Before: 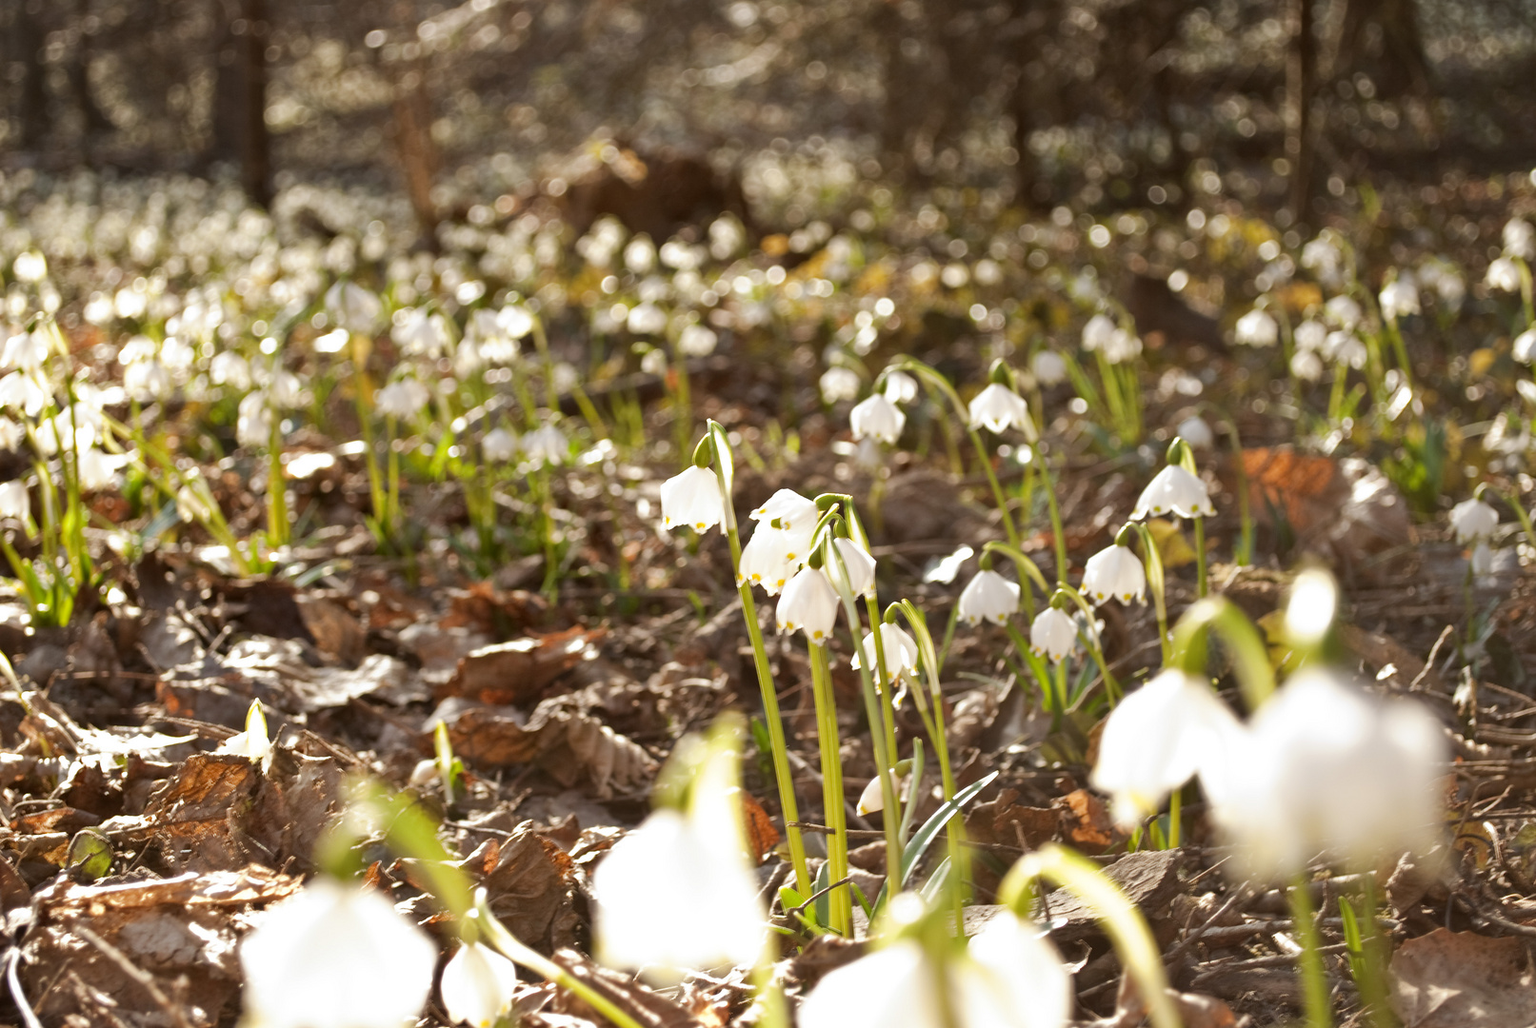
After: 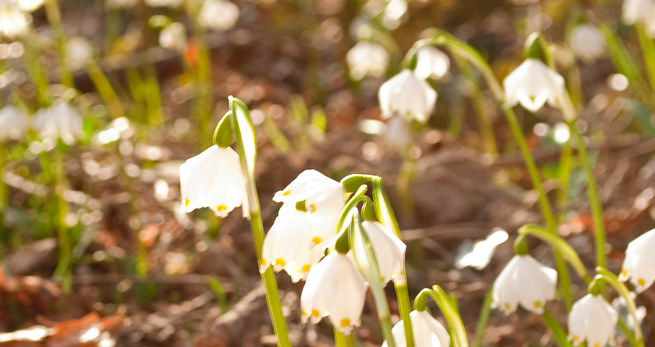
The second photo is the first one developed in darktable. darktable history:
crop: left 31.888%, top 31.922%, right 27.47%, bottom 35.931%
contrast brightness saturation: contrast -0.102, brightness 0.046, saturation 0.076
levels: levels [0, 0.476, 0.951]
